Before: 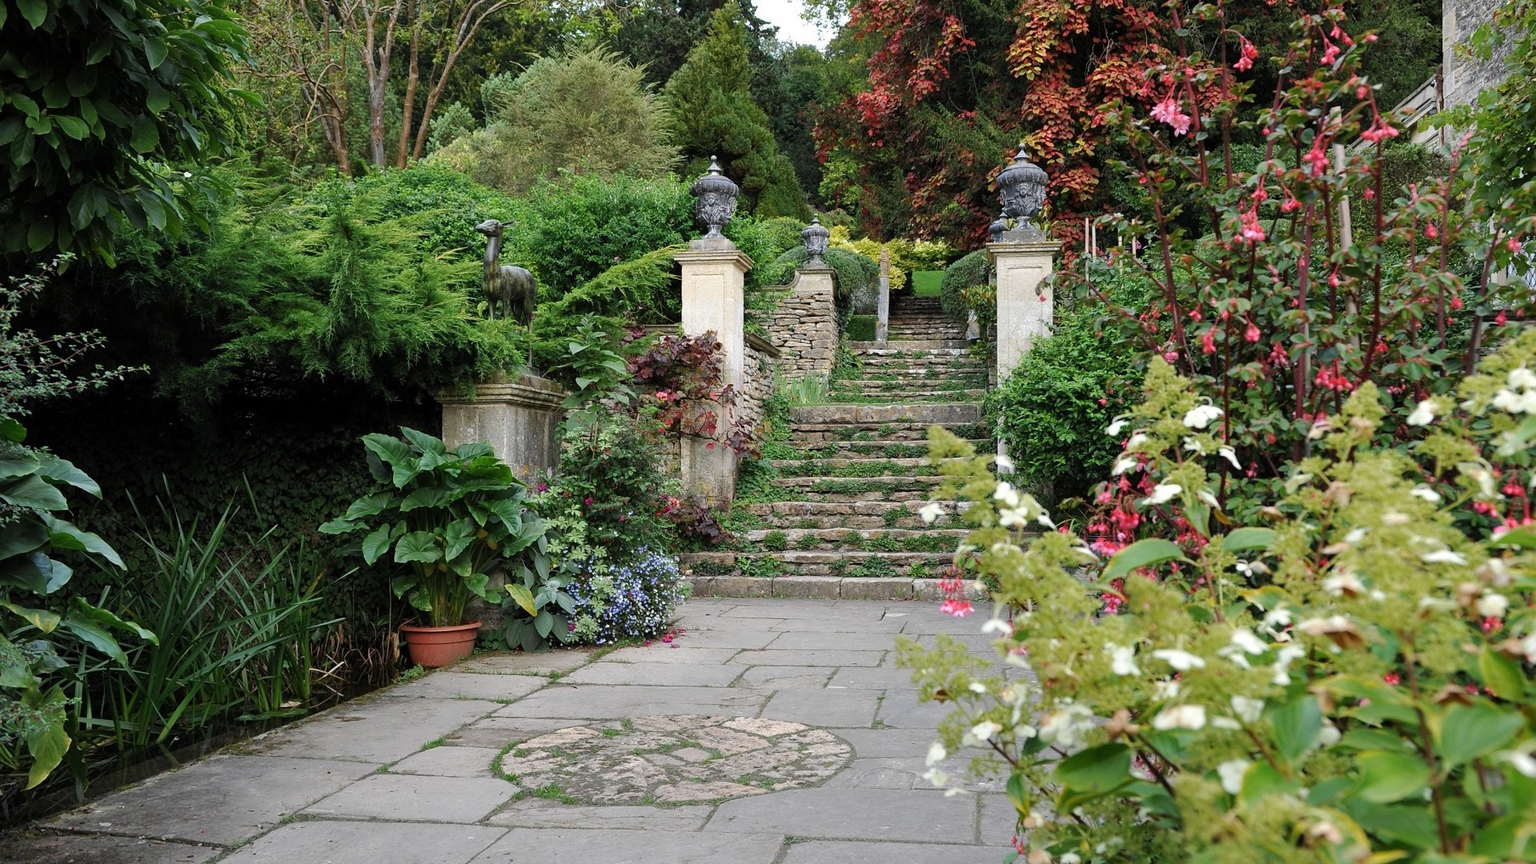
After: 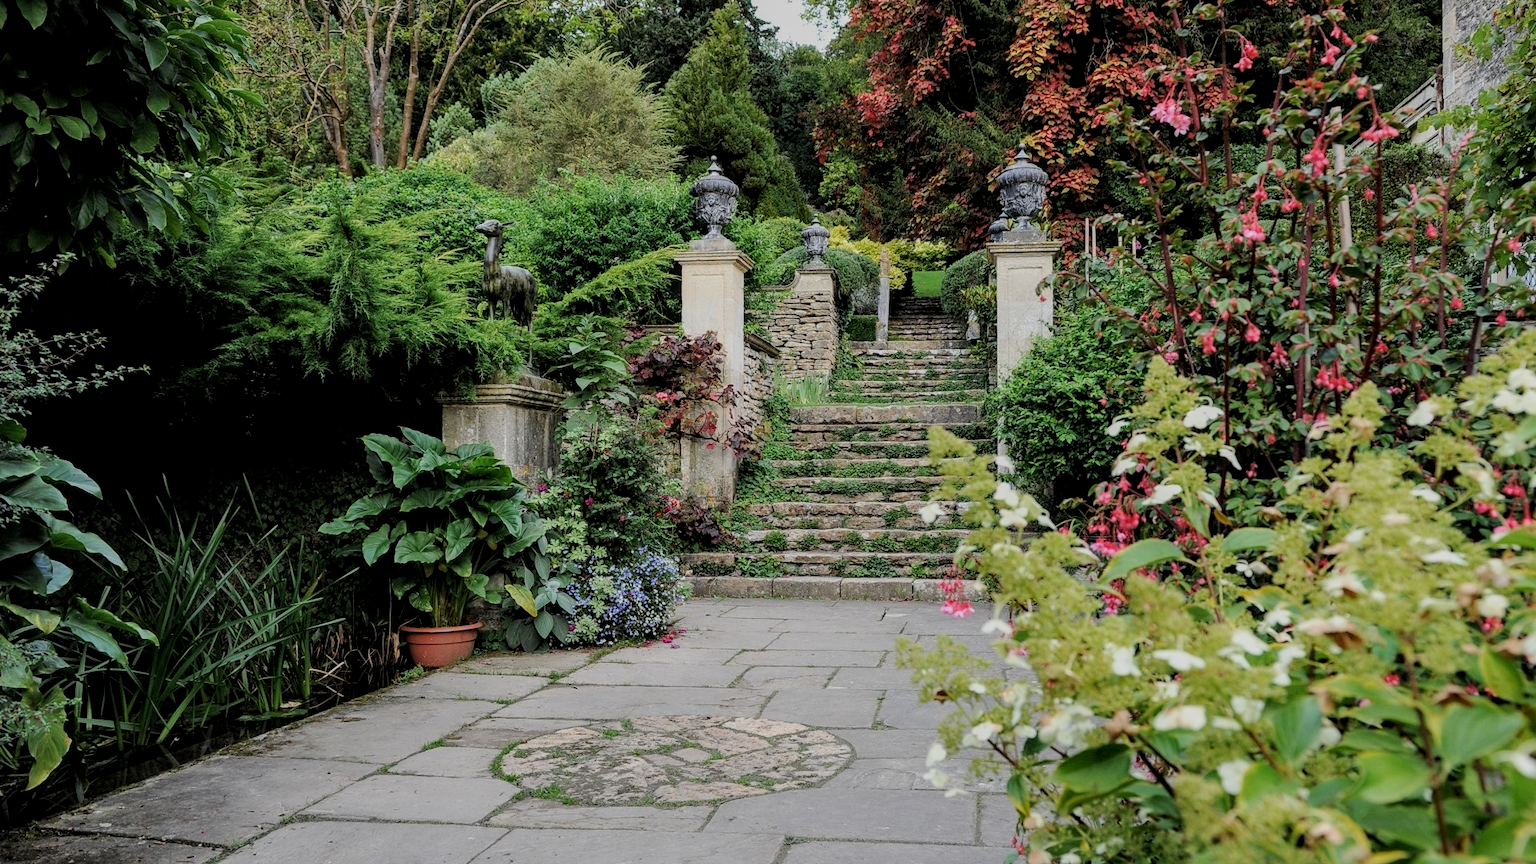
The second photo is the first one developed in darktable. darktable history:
filmic rgb: black relative exposure -7.15 EV, white relative exposure 5.36 EV, hardness 3.02, color science v6 (2022)
local contrast: on, module defaults
